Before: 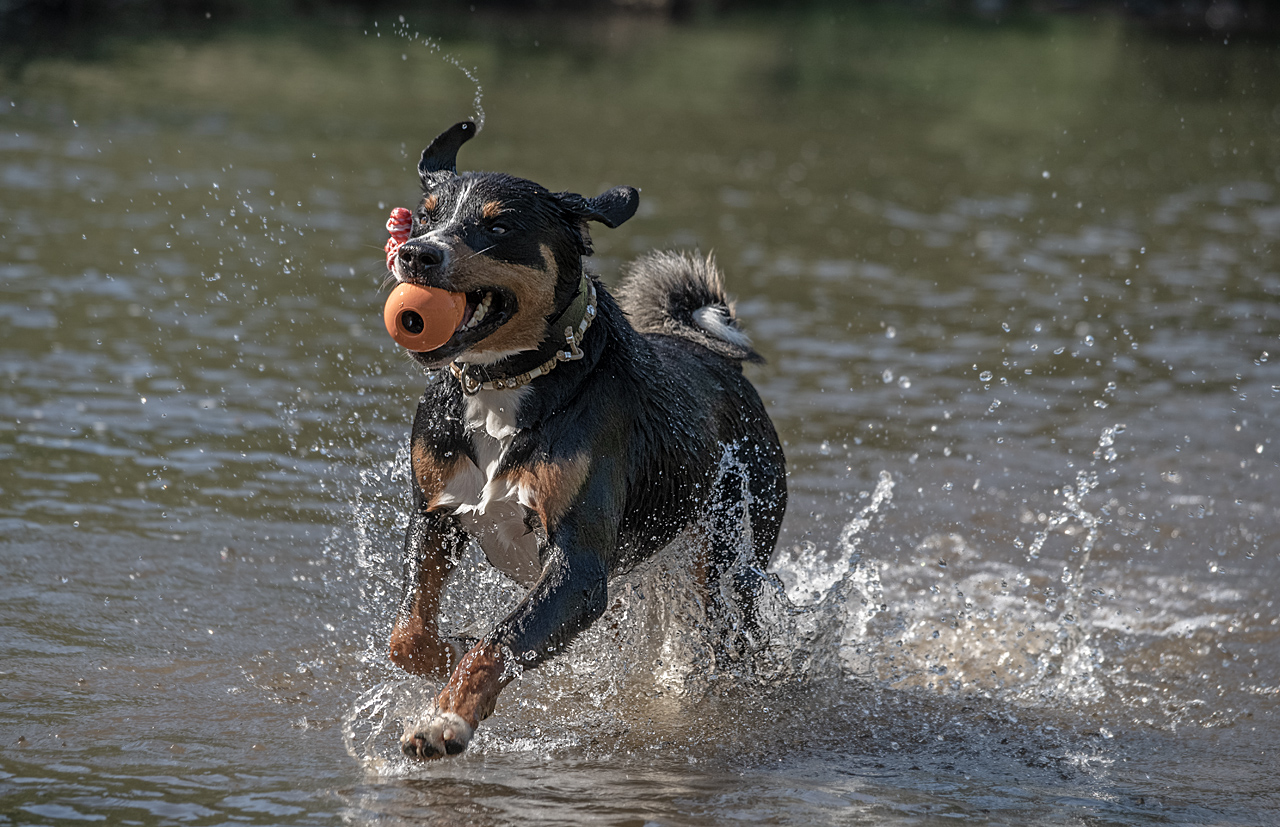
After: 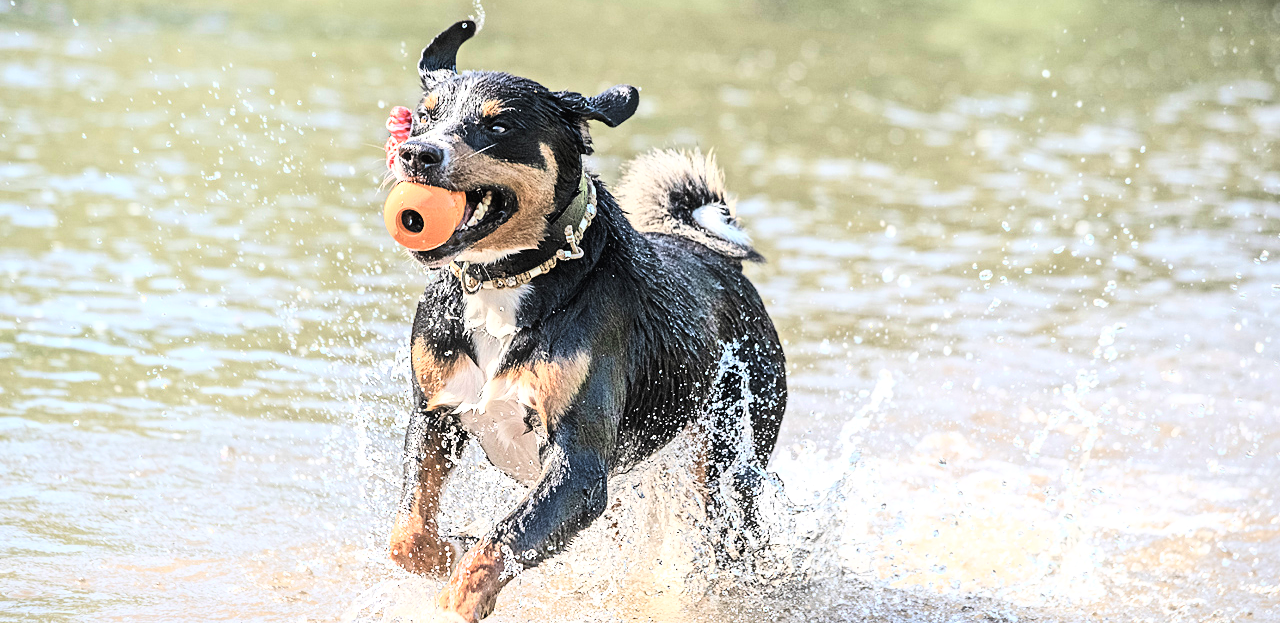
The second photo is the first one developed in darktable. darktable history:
exposure: black level correction -0.002, exposure 1.344 EV, compensate exposure bias true, compensate highlight preservation false
crop and rotate: top 12.283%, bottom 12.313%
base curve: curves: ch0 [(0, 0) (0.007, 0.004) (0.027, 0.03) (0.046, 0.07) (0.207, 0.54) (0.442, 0.872) (0.673, 0.972) (1, 1)]
